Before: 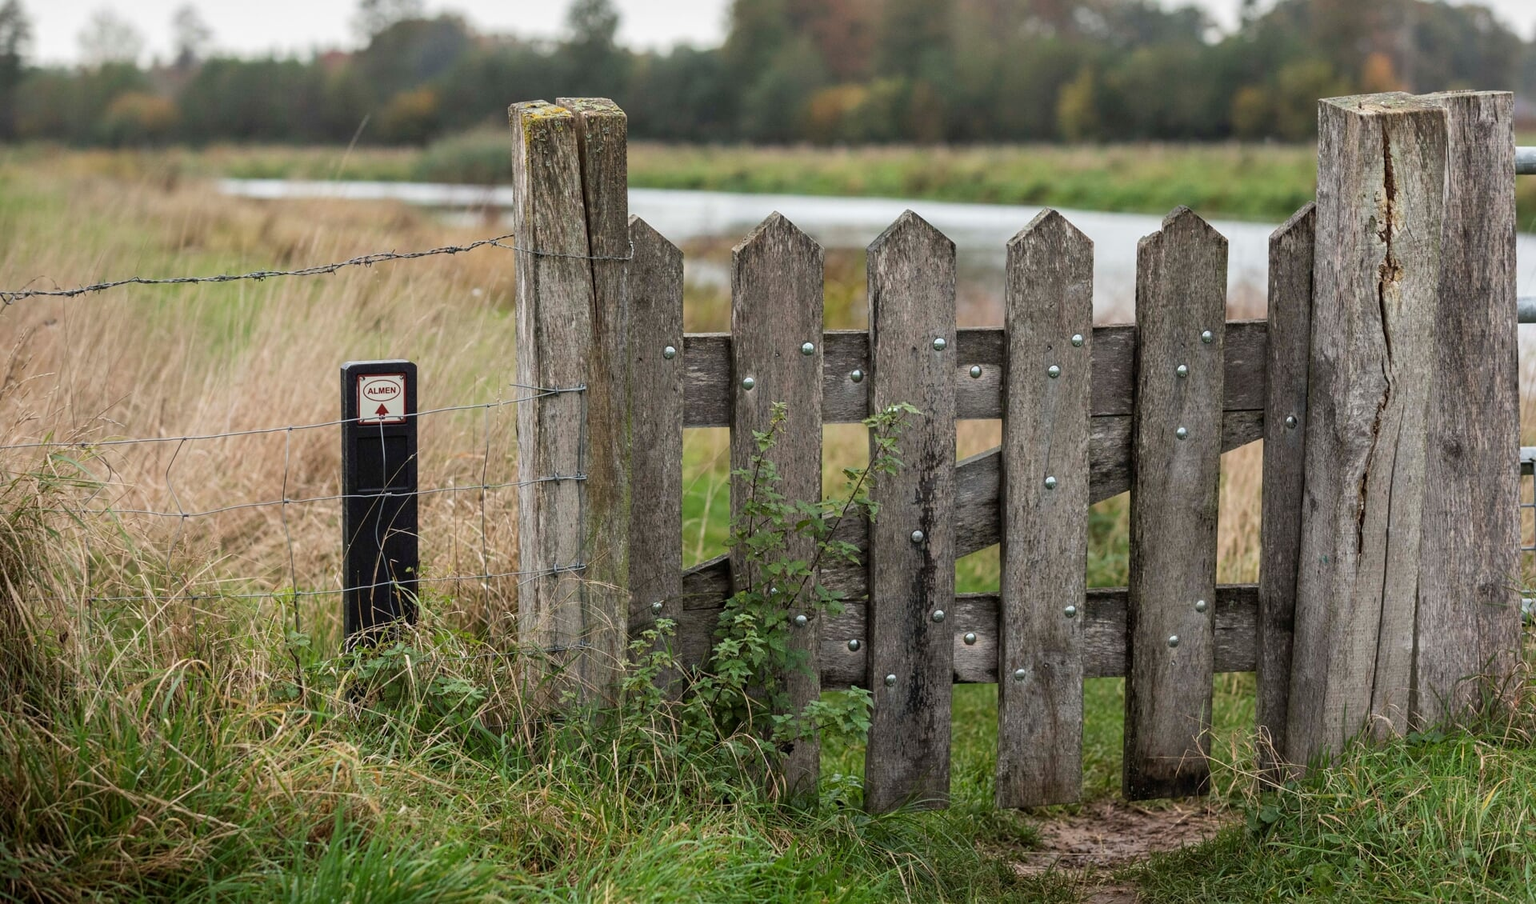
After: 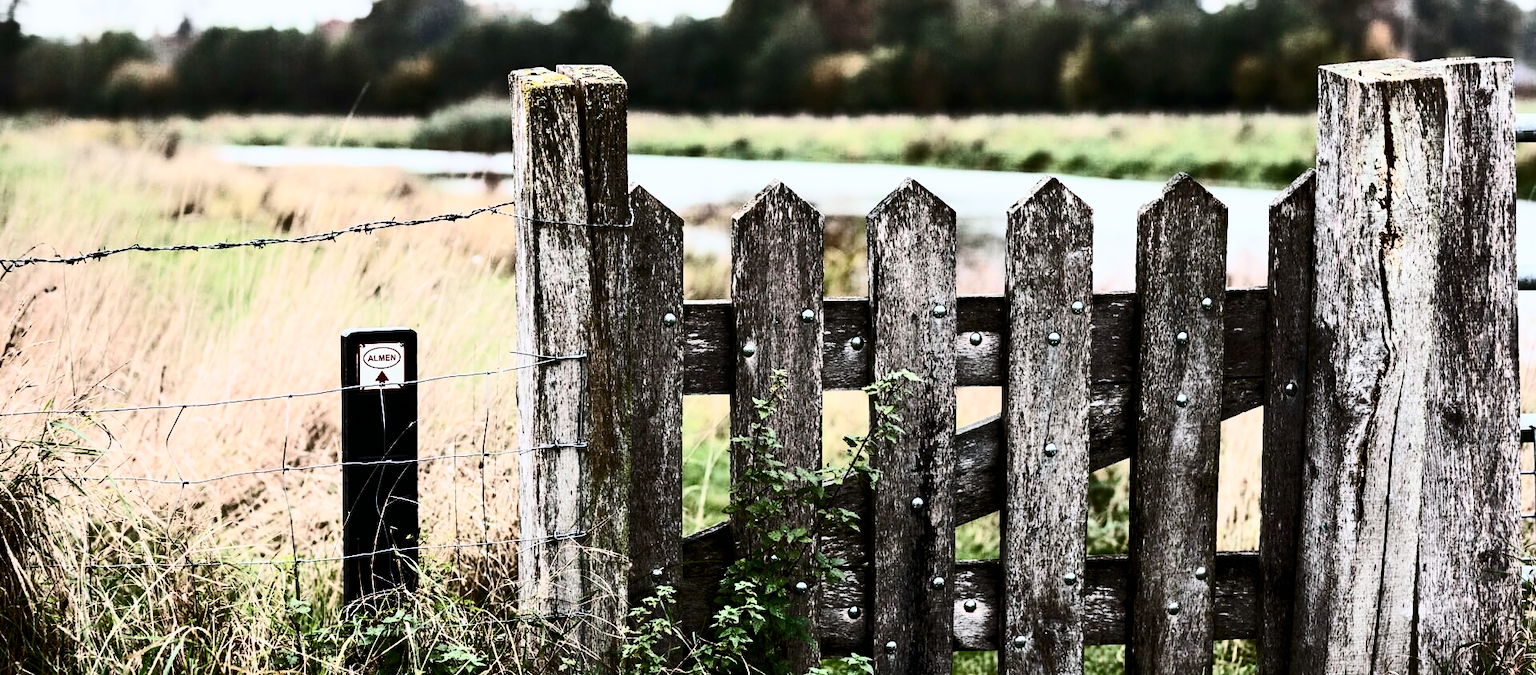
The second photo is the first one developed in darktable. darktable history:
color correction: highlights a* -0.131, highlights b* -6.05, shadows a* -0.119, shadows b* -0.079
contrast brightness saturation: contrast 0.919, brightness 0.196
shadows and highlights: highlights color adjustment 39.71%, soften with gaussian
filmic rgb: black relative exposure -5.05 EV, white relative exposure 3.96 EV, hardness 2.88, contrast 1.297, highlights saturation mix -10.39%
crop: top 3.697%, bottom 21.554%
